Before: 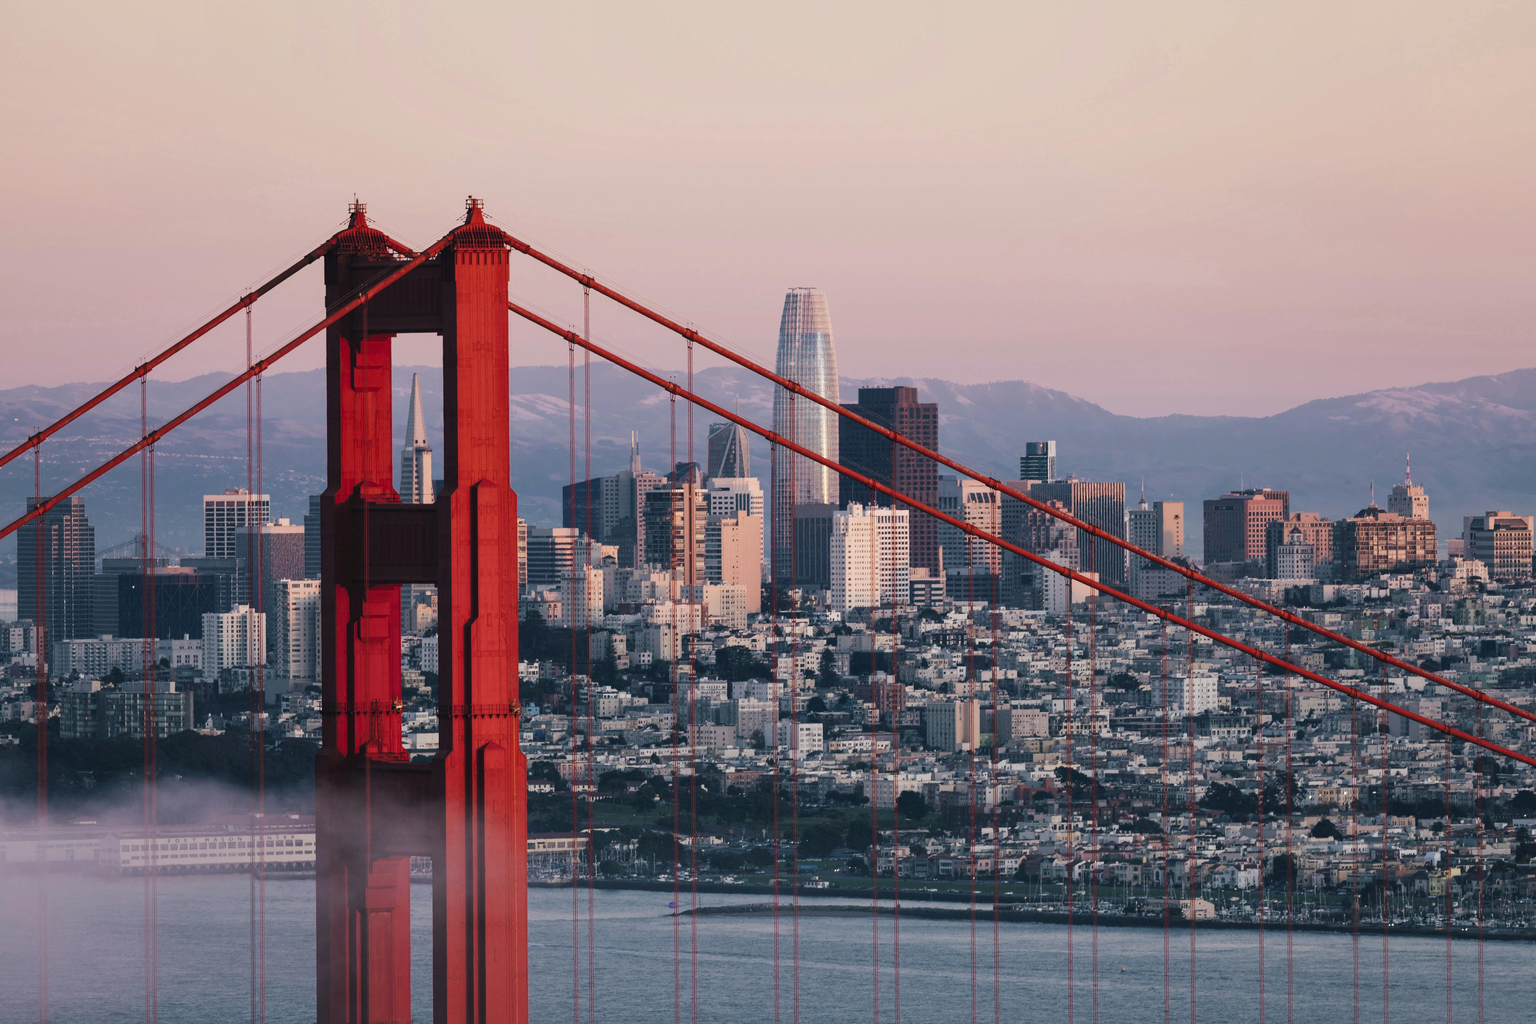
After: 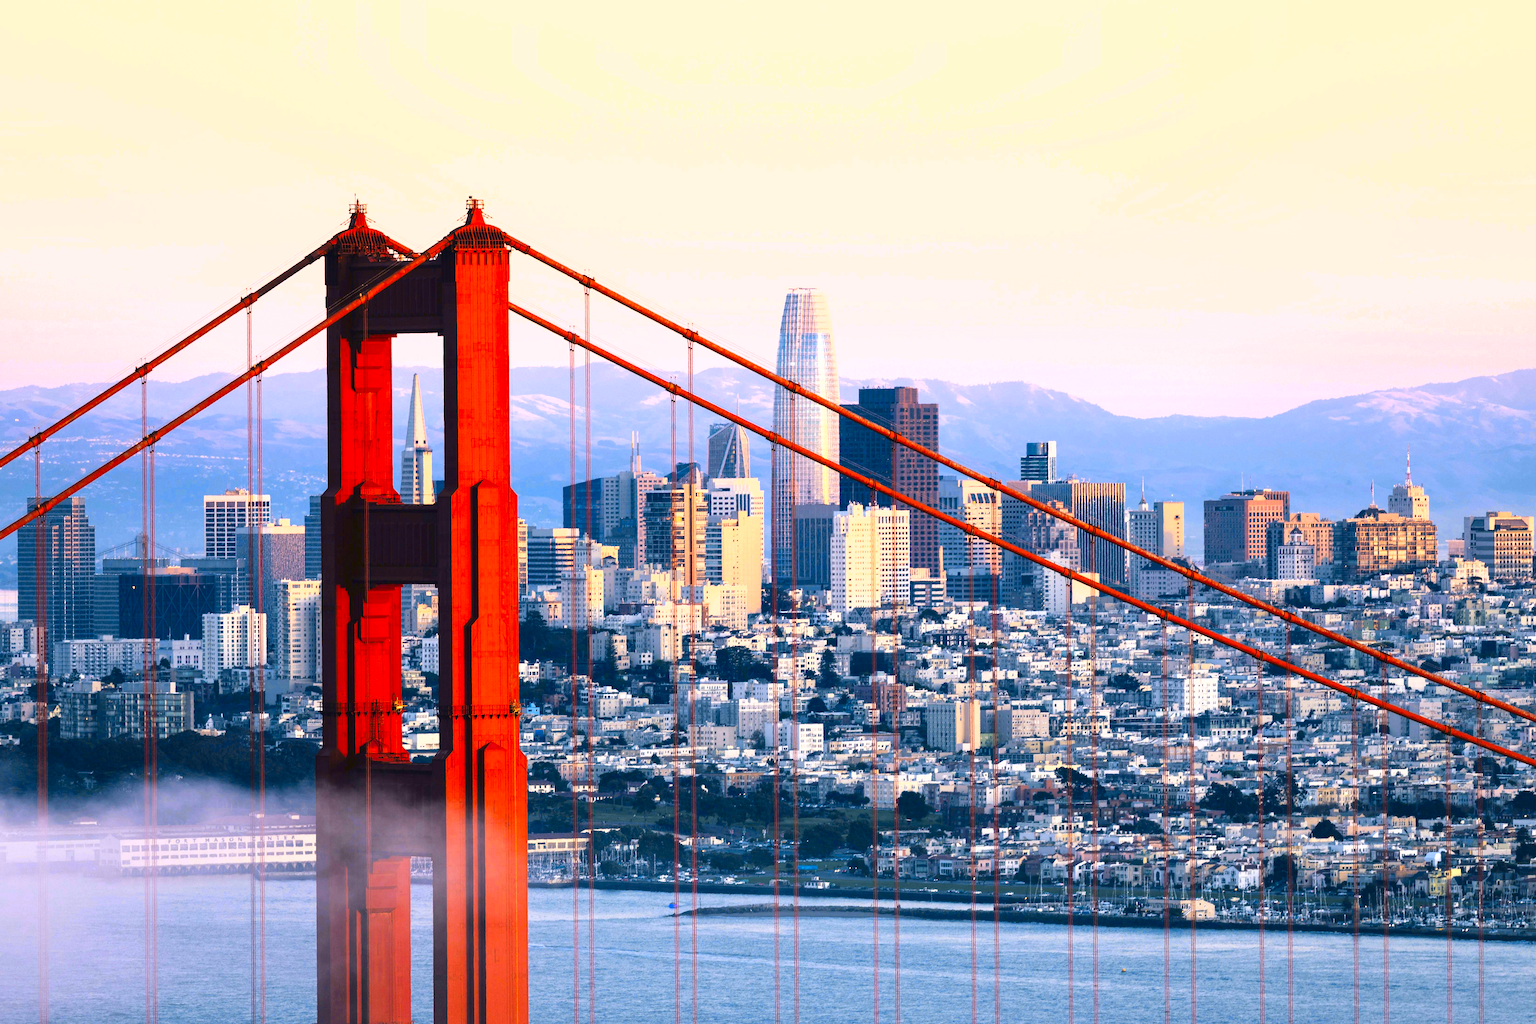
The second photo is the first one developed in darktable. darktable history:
exposure: black level correction 0, exposure 1.2 EV, compensate highlight preservation false
color contrast: green-magenta contrast 1.12, blue-yellow contrast 1.95, unbound 0
fill light: exposure -2 EV, width 8.6
